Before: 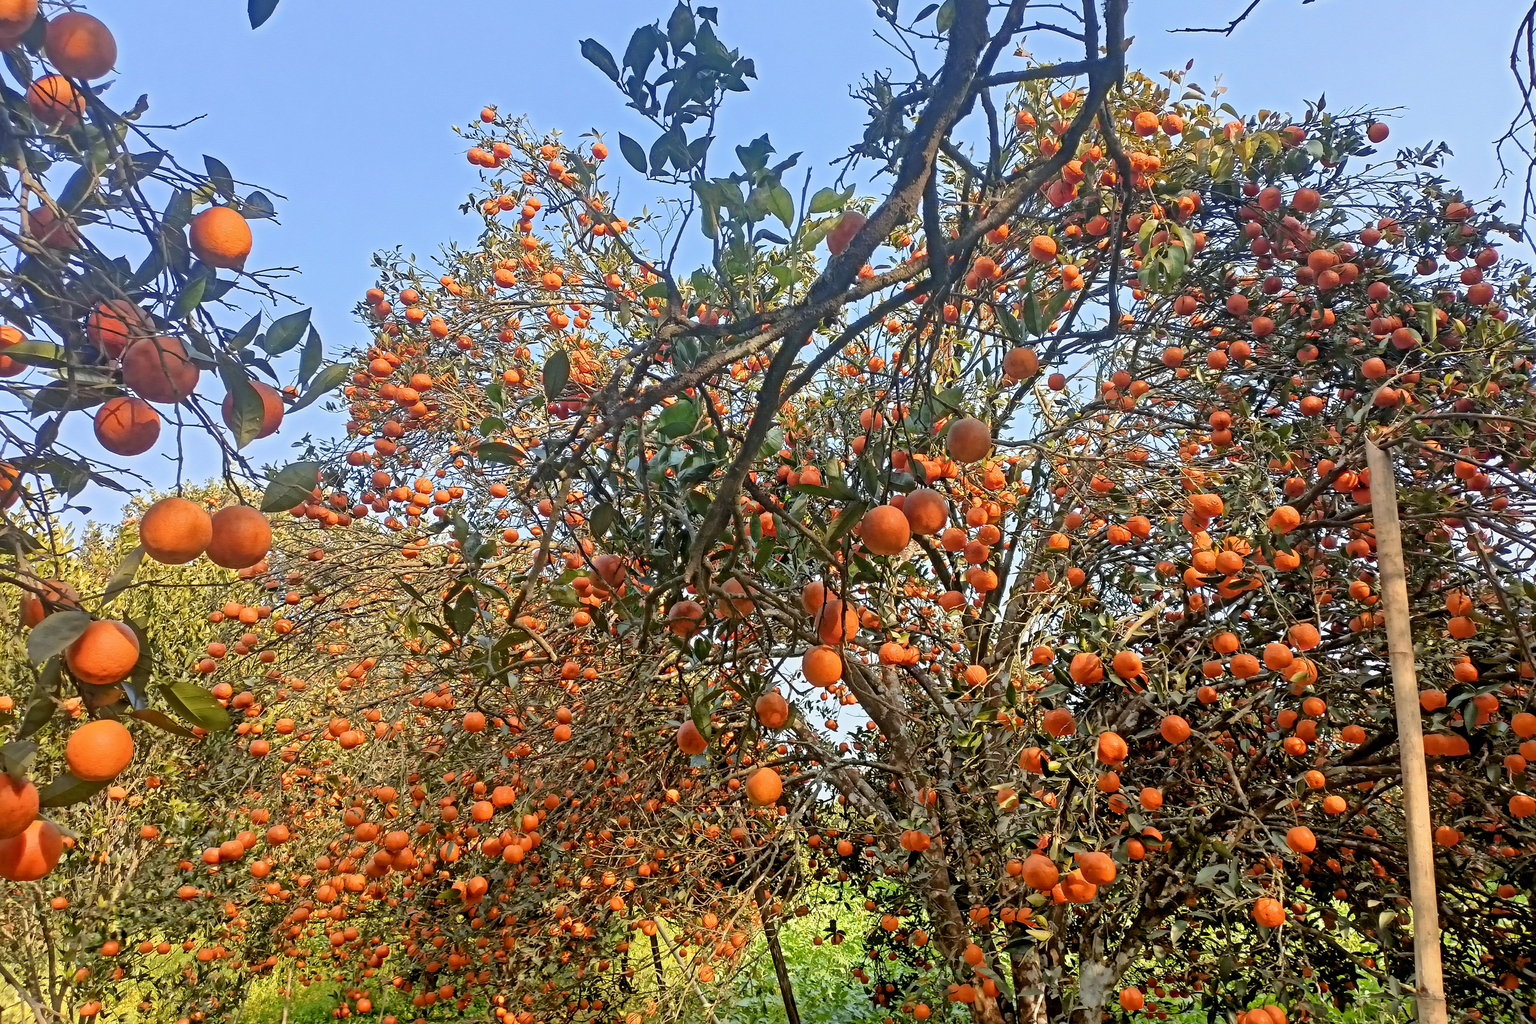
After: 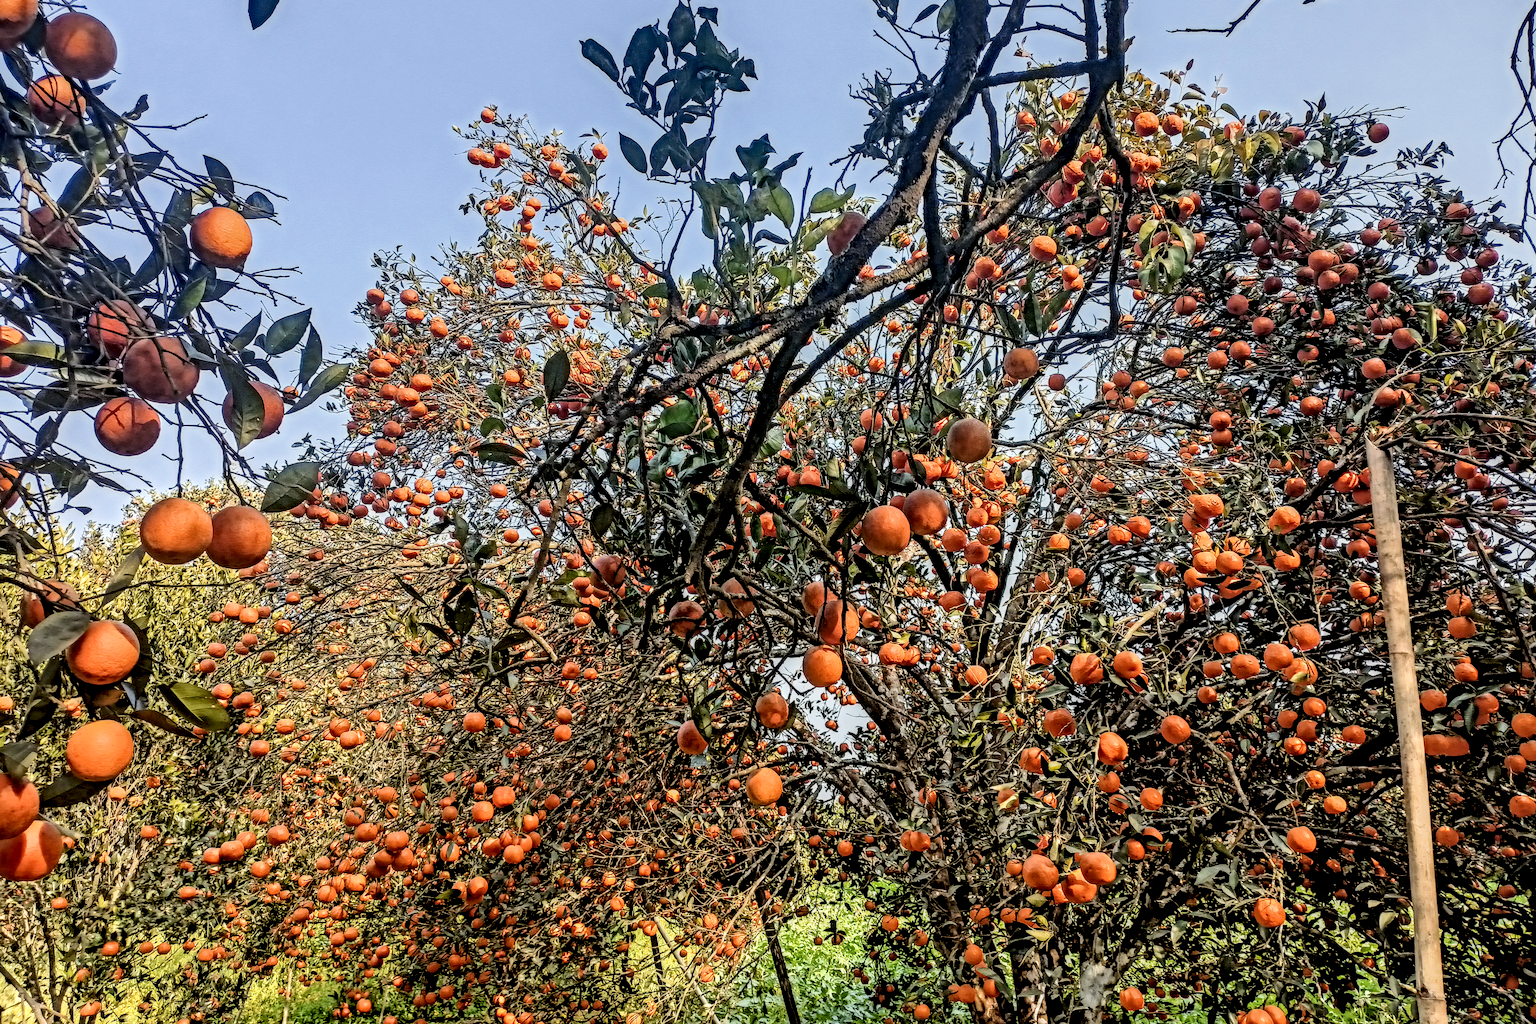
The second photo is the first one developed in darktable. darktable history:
rotate and perspective: crop left 0, crop top 0
local contrast: highlights 19%, detail 186%
filmic rgb: black relative exposure -5 EV, hardness 2.88, contrast 1.3, highlights saturation mix -30%
